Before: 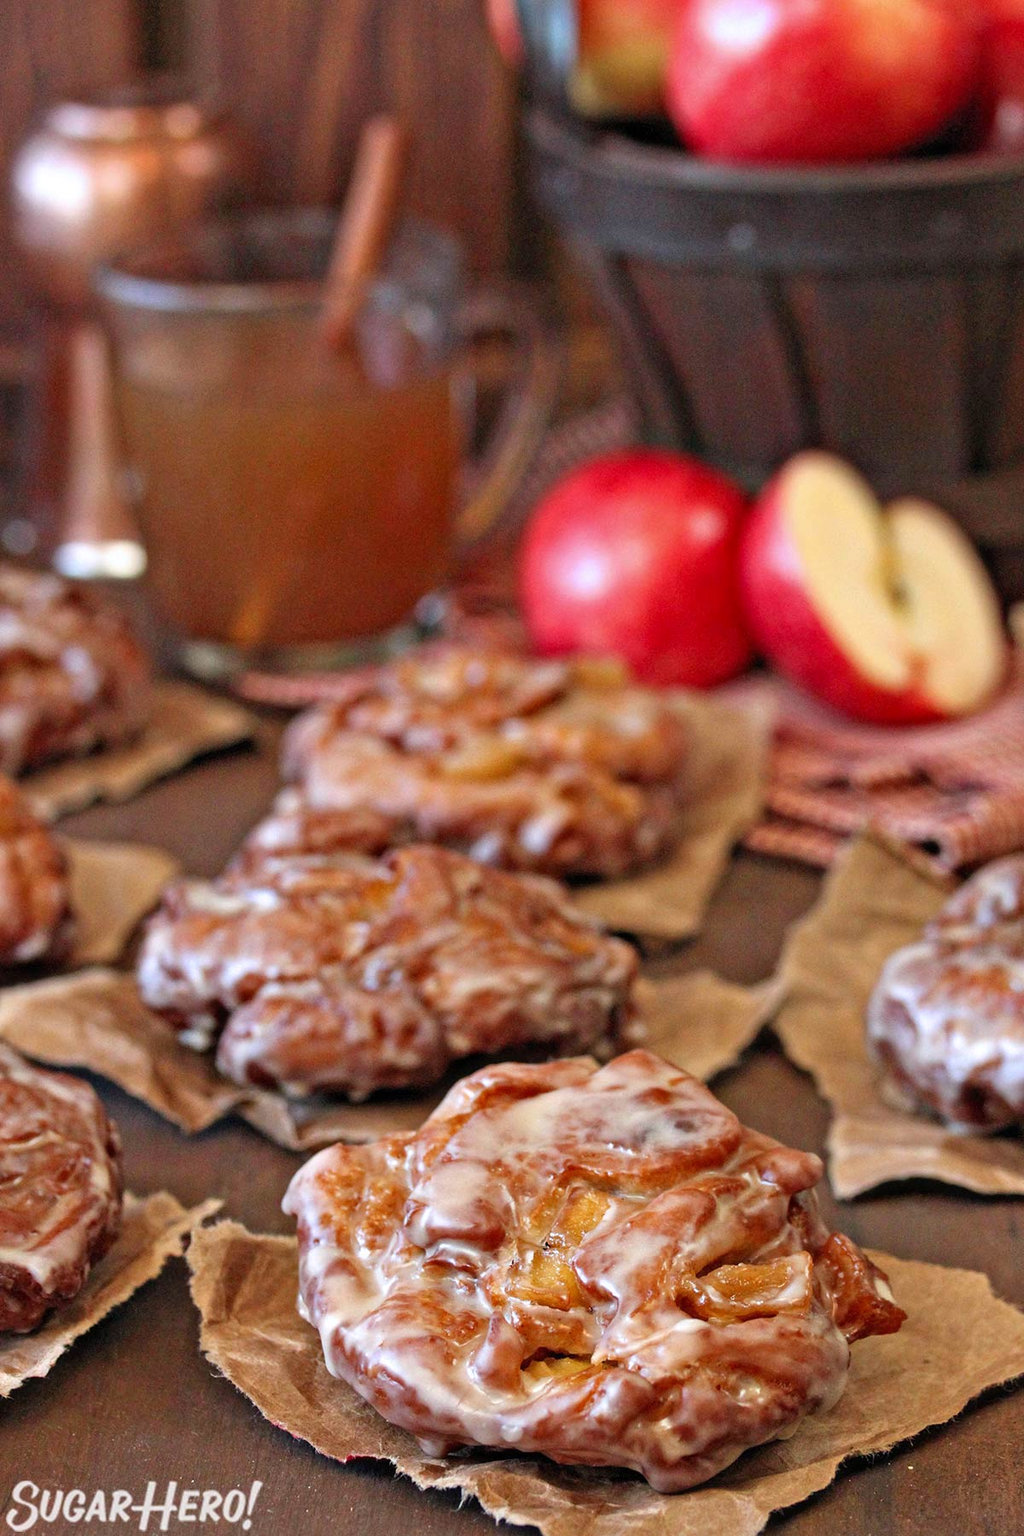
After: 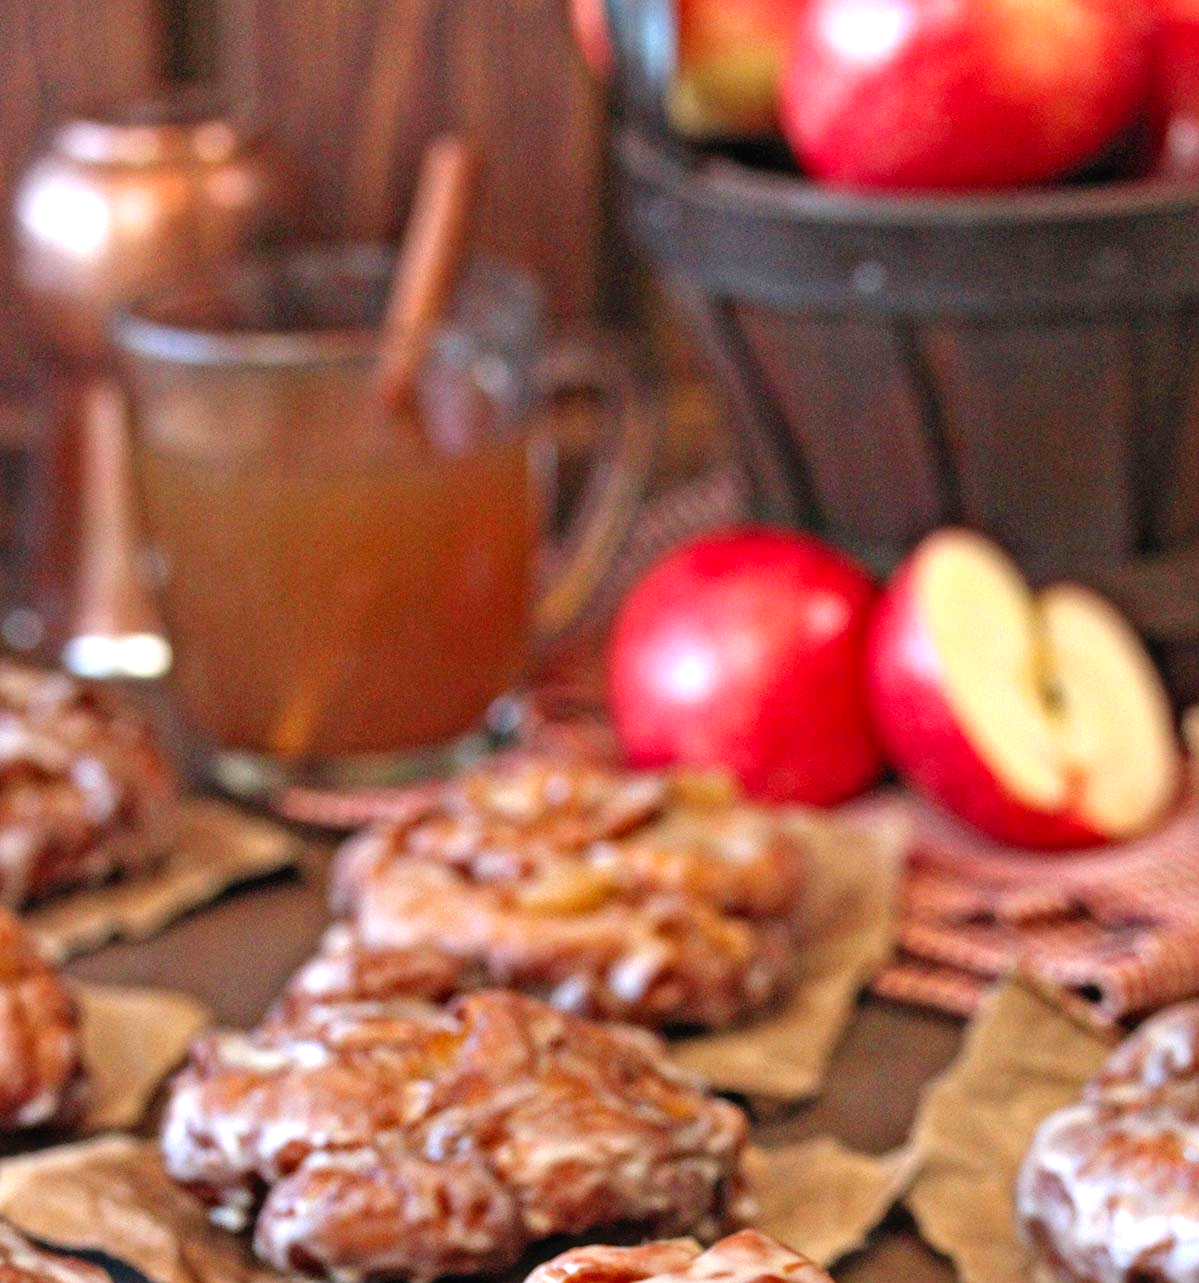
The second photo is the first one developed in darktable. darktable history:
crop: right 0%, bottom 28.689%
contrast brightness saturation: contrast -0.017, brightness -0.011, saturation 0.031
exposure: black level correction 0, exposure 0.498 EV, compensate highlight preservation false
